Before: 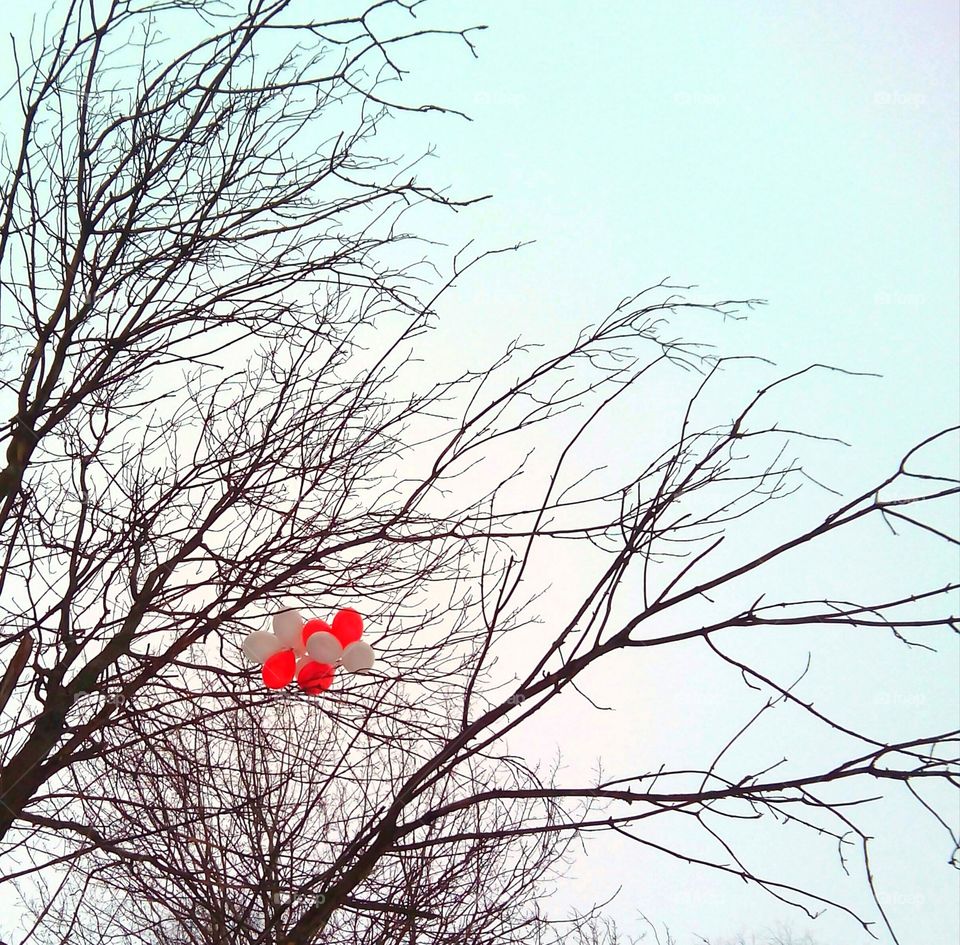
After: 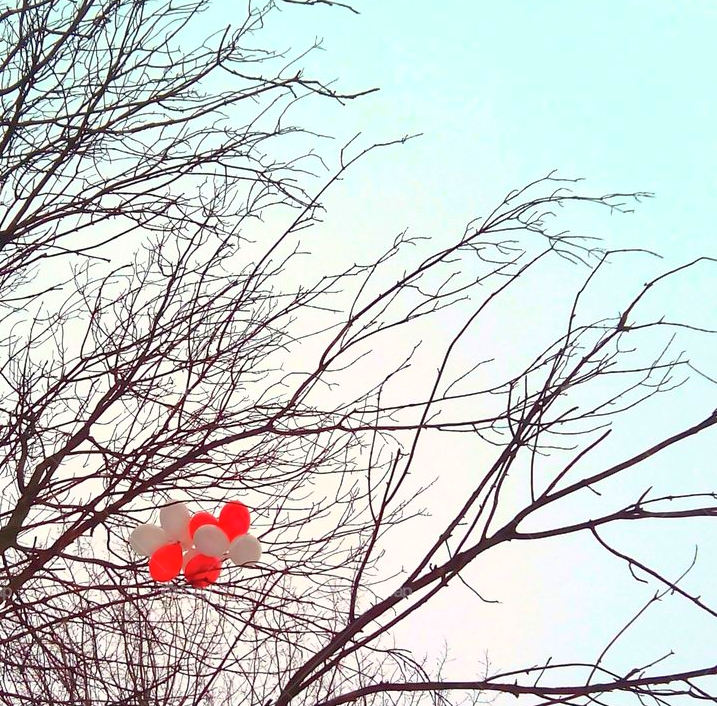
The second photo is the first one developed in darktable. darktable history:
crop and rotate: left 11.831%, top 11.346%, right 13.429%, bottom 13.899%
contrast brightness saturation: contrast 0.24, brightness 0.09
shadows and highlights: on, module defaults
